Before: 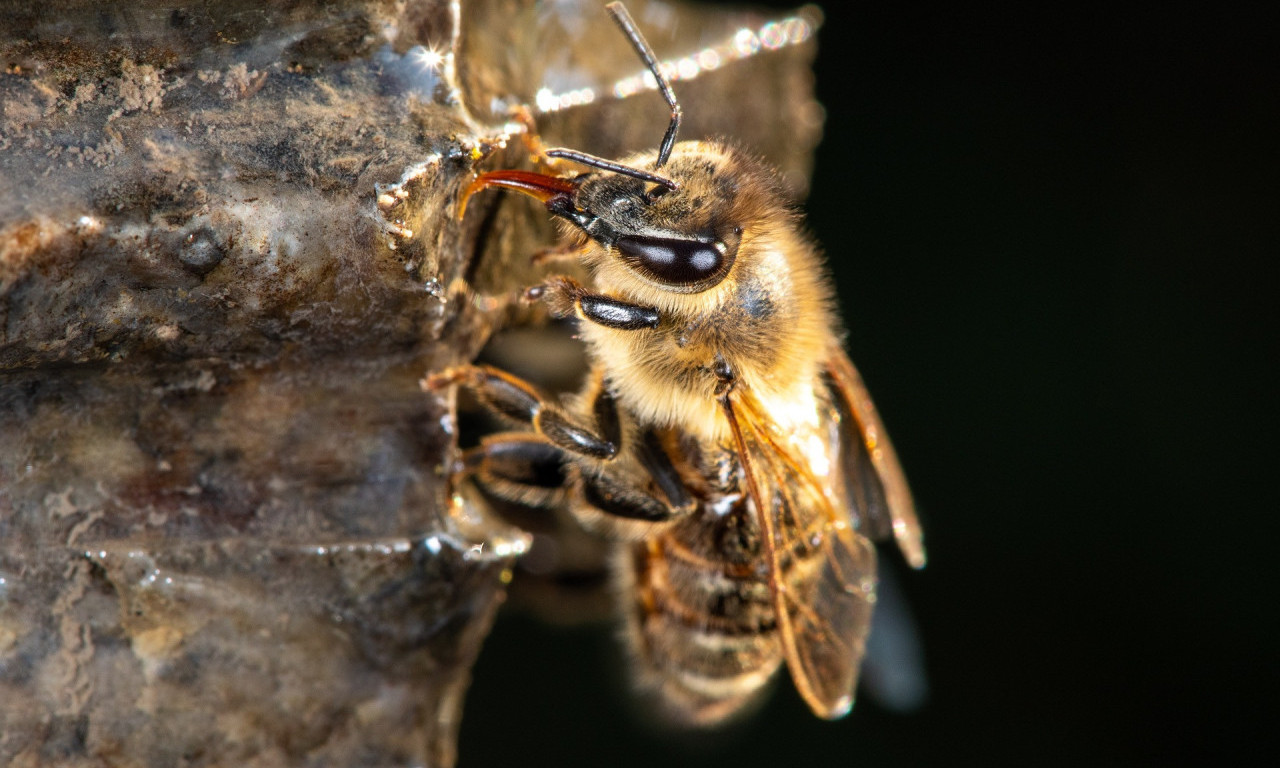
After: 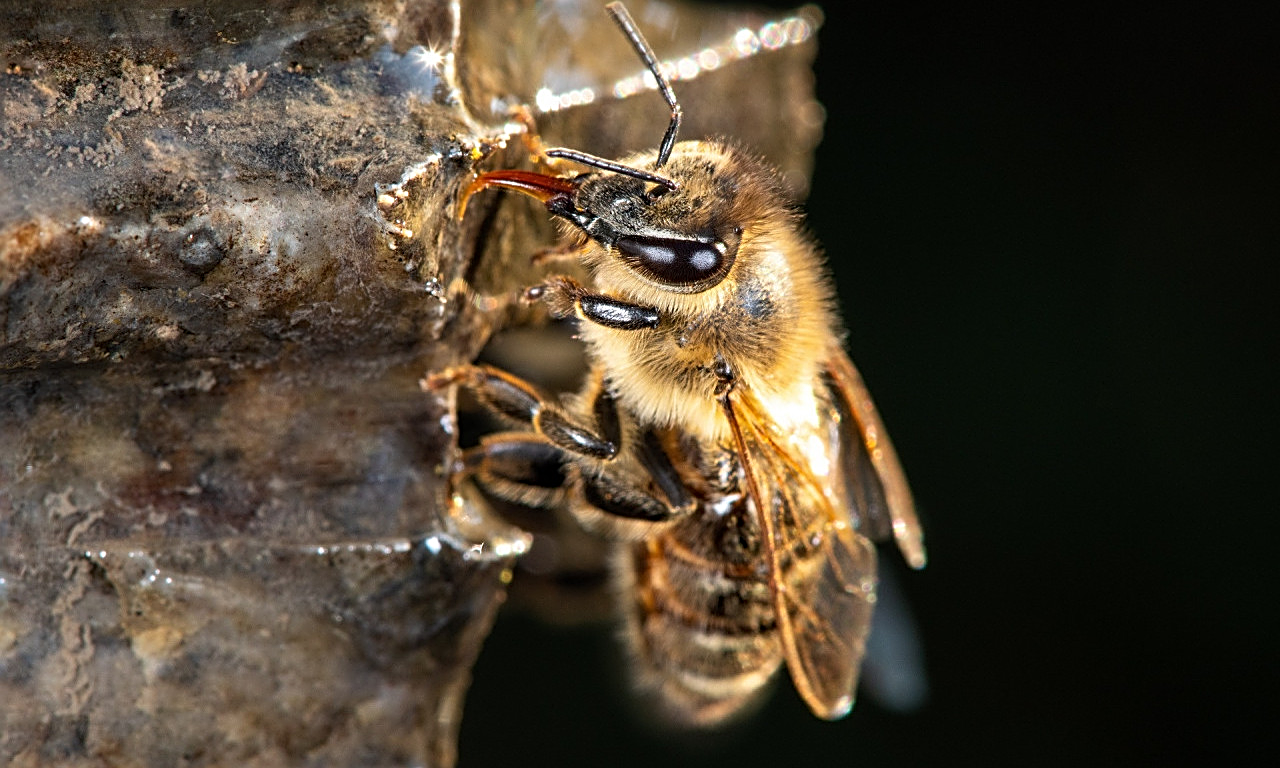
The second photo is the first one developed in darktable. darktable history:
sharpen: radius 2.534, amount 0.621
